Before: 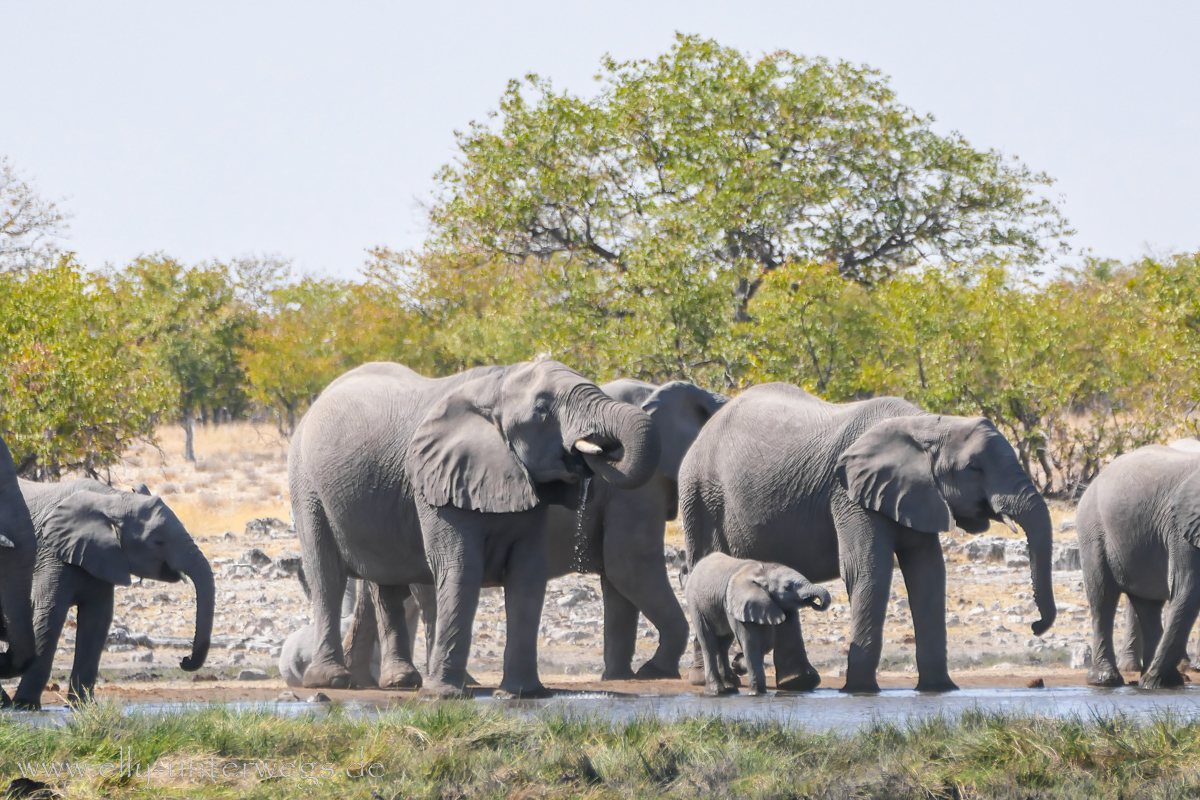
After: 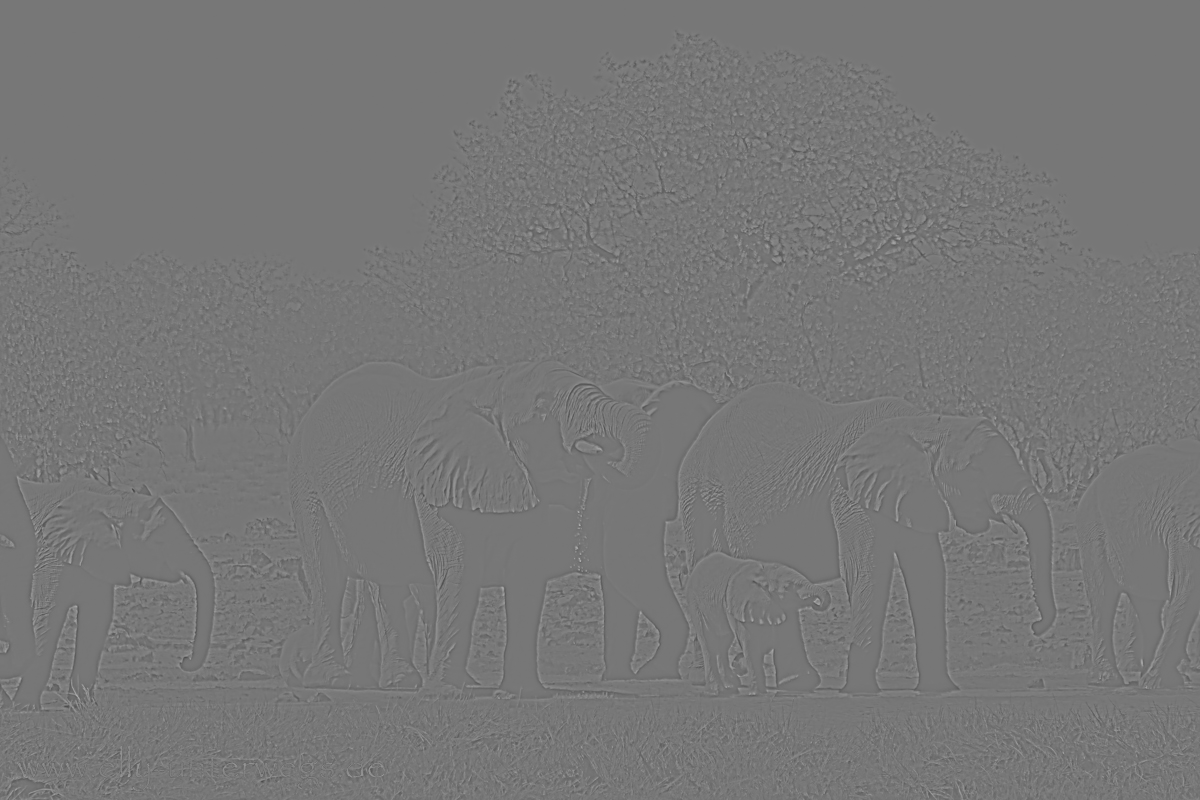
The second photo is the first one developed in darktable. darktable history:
highpass: sharpness 5.84%, contrast boost 8.44%
sharpen: on, module defaults
